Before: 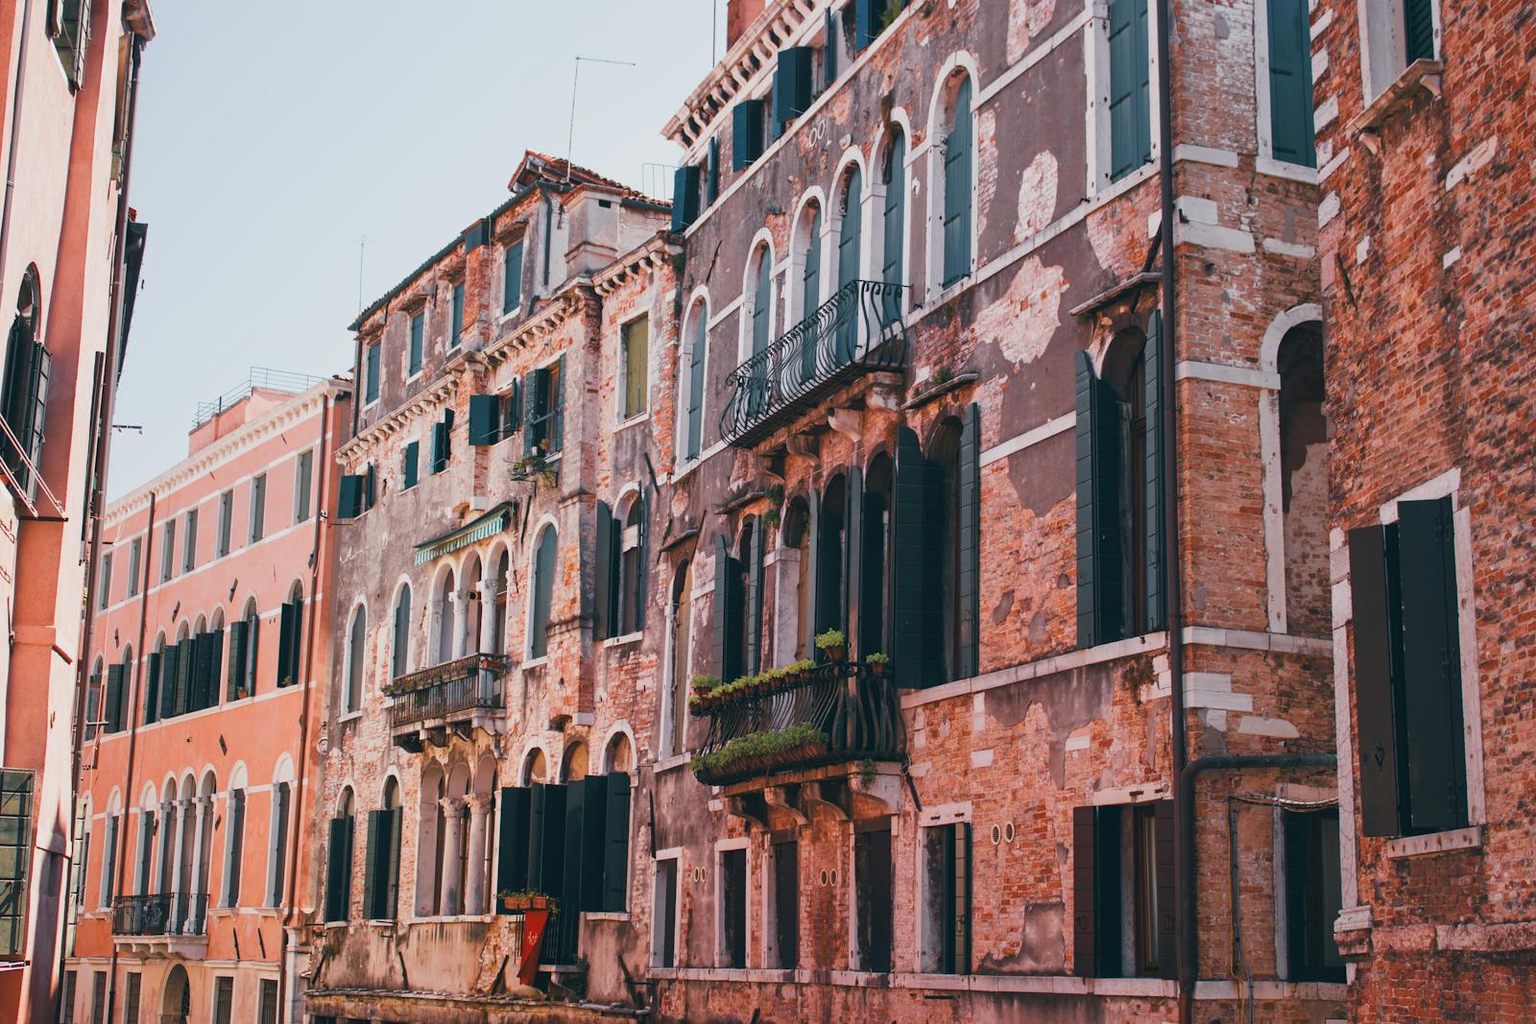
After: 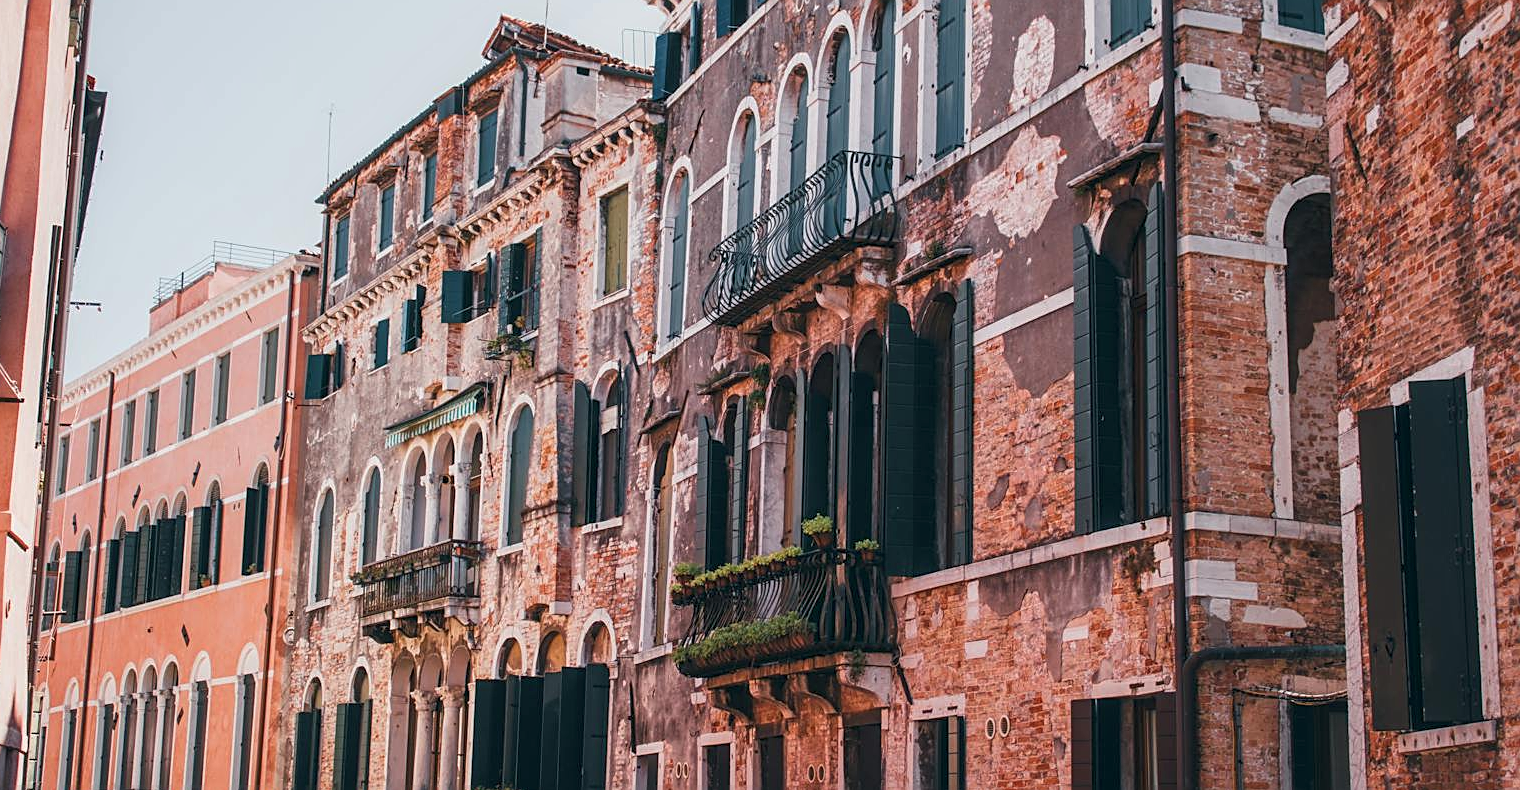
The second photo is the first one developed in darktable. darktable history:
local contrast: on, module defaults
sharpen: on, module defaults
crop and rotate: left 2.991%, top 13.302%, right 1.981%, bottom 12.636%
